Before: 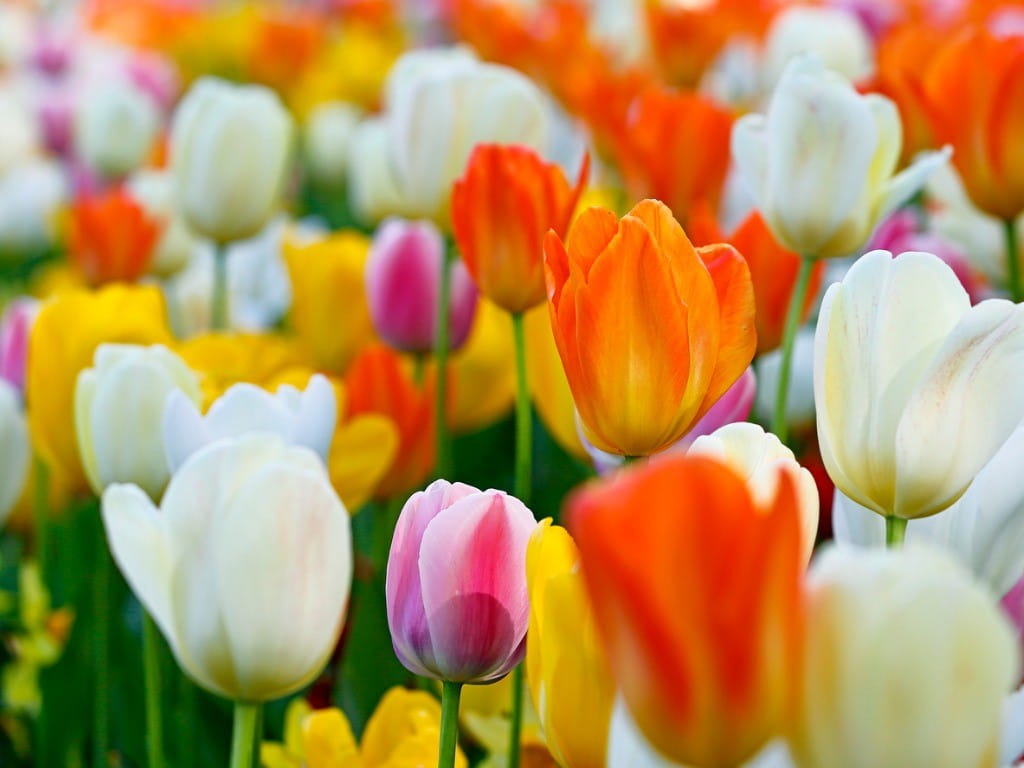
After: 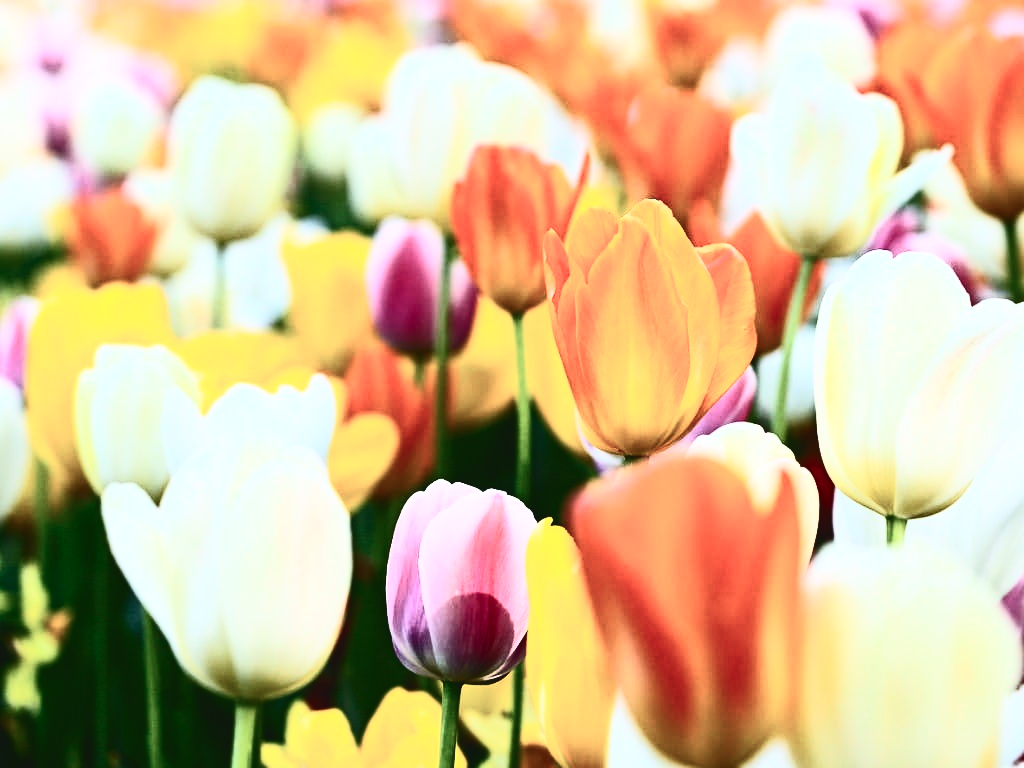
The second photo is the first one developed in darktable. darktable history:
contrast brightness saturation: contrast 0.93, brightness 0.2
exposure: black level correction -0.025, exposure -0.117 EV, compensate highlight preservation false
